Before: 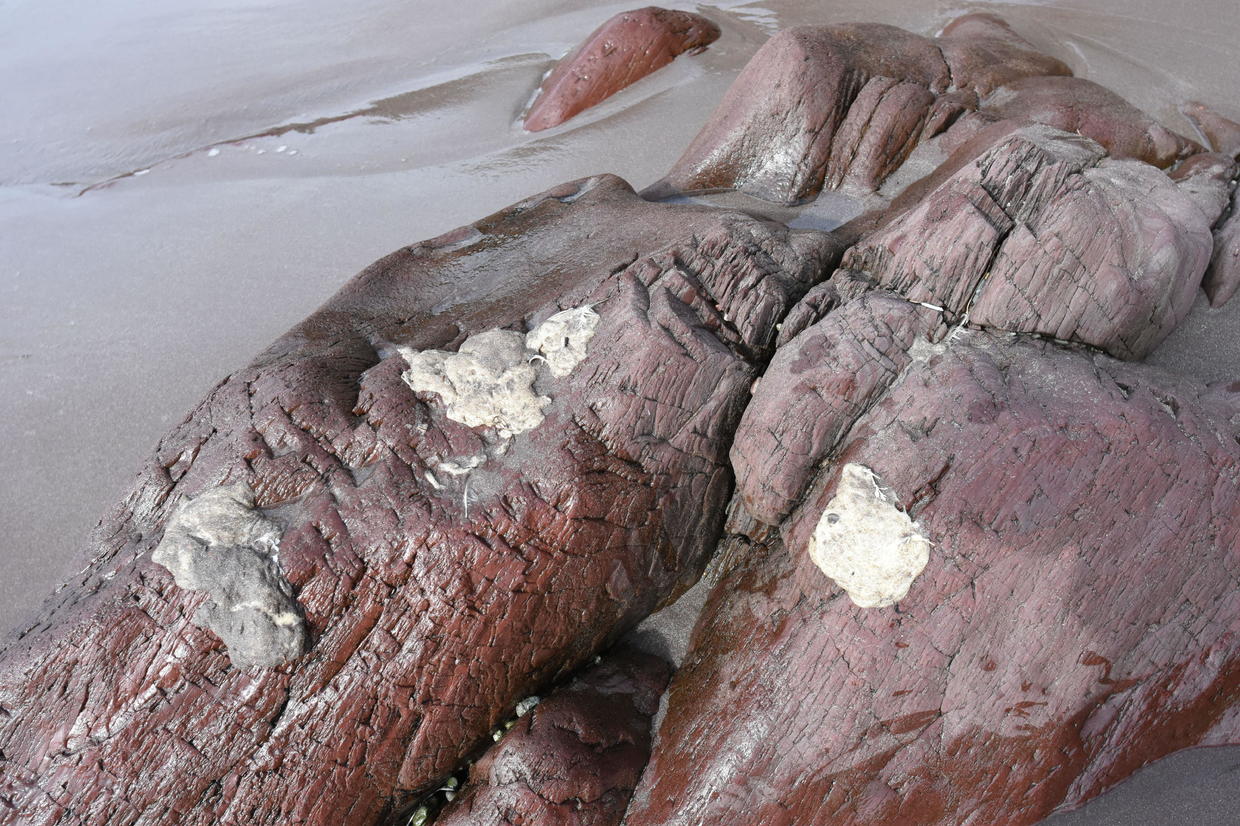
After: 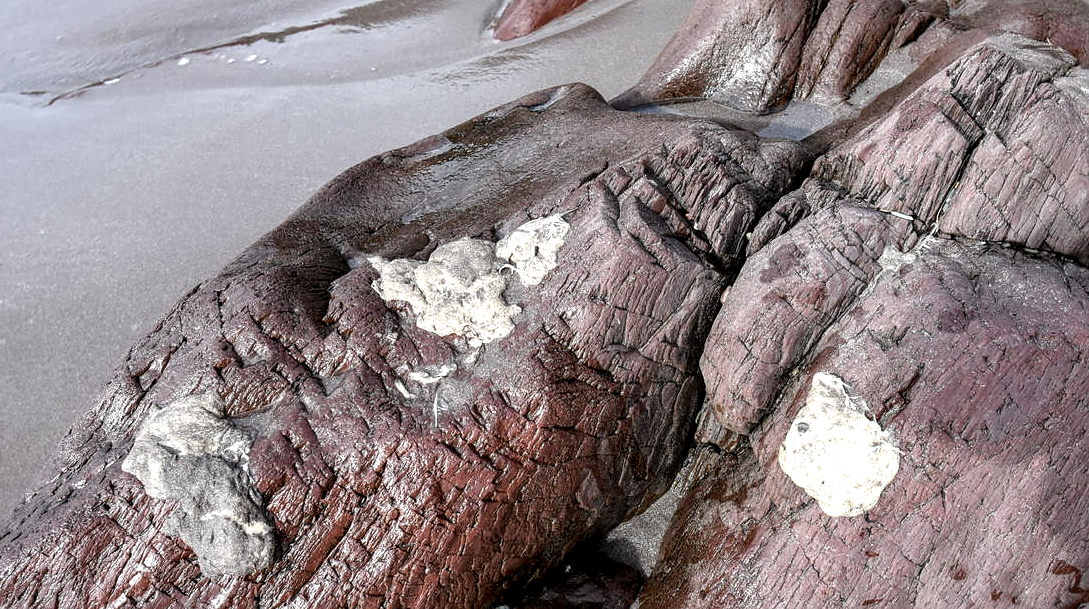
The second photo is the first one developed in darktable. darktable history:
local contrast: highlights 60%, shadows 62%, detail 160%
crop and rotate: left 2.456%, top 11.055%, right 9.668%, bottom 15.165%
sharpen: radius 1.042, threshold 0.859
